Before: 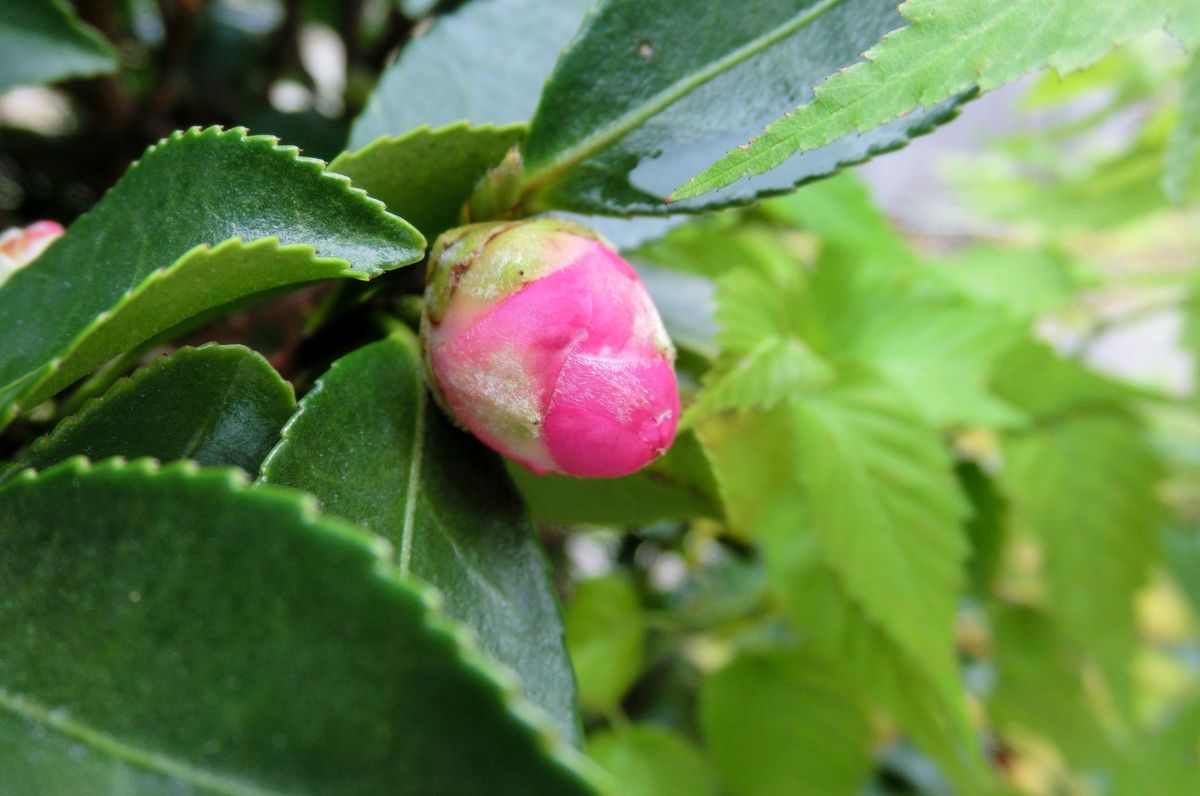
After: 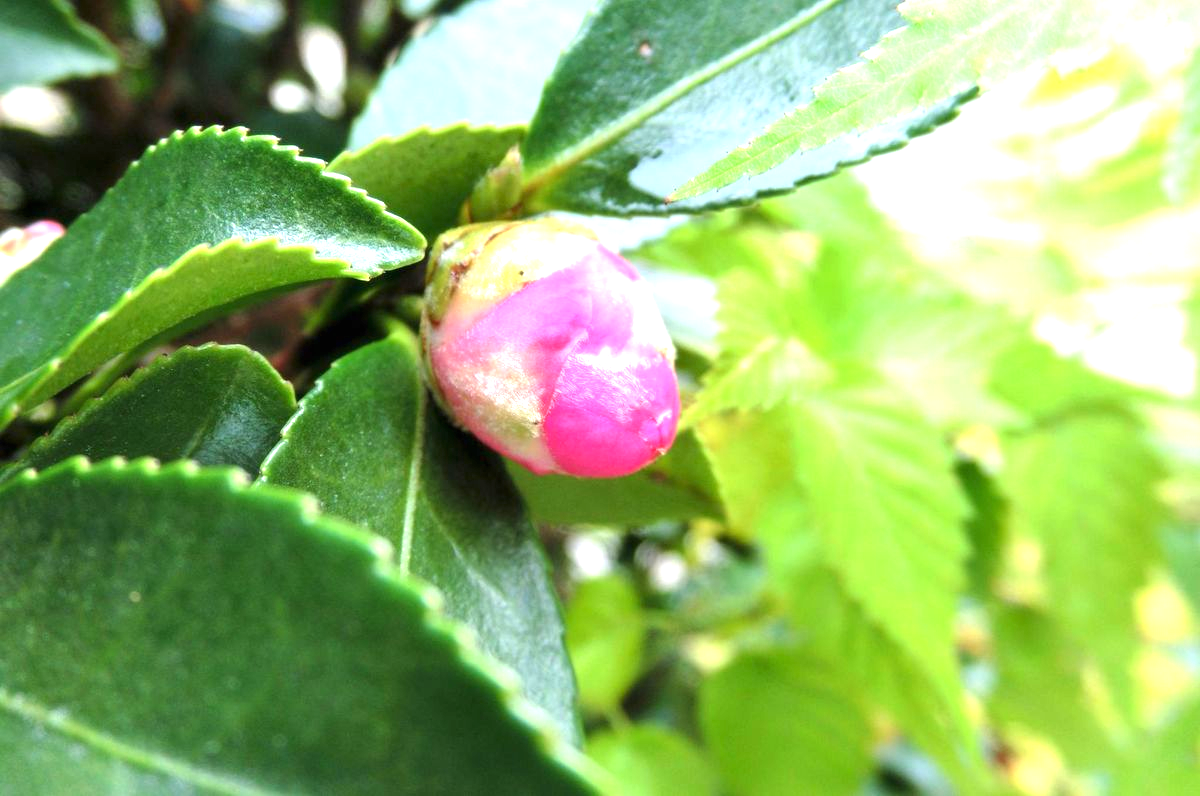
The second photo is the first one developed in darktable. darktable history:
exposure: black level correction 0, exposure 1.298 EV, compensate highlight preservation false
